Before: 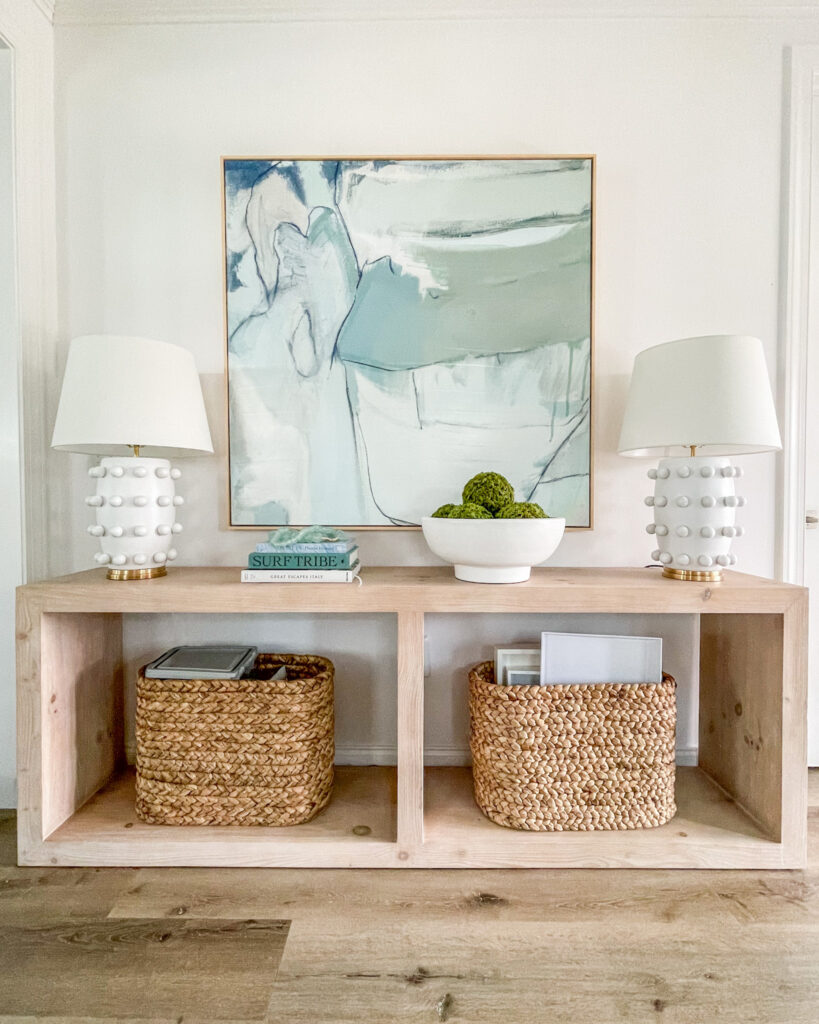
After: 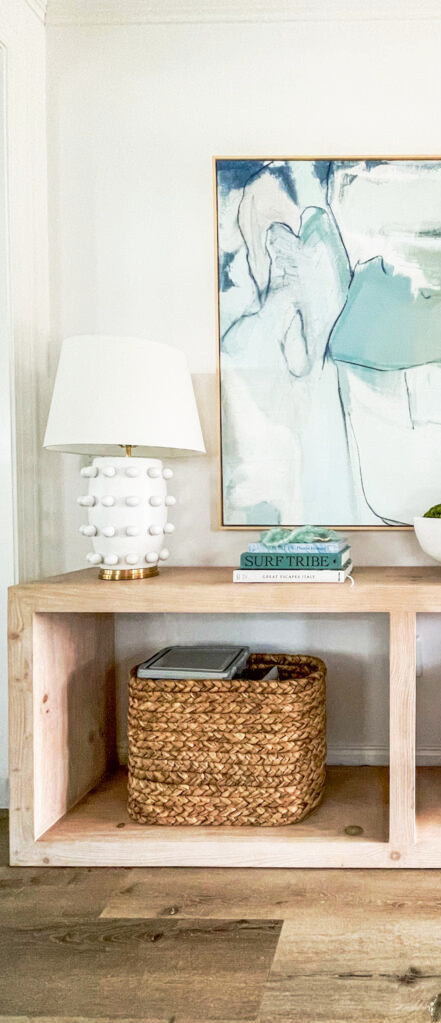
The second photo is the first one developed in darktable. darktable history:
crop: left 0.984%, right 45.146%, bottom 0.083%
base curve: curves: ch0 [(0, 0) (0.257, 0.25) (0.482, 0.586) (0.757, 0.871) (1, 1)], preserve colors none
